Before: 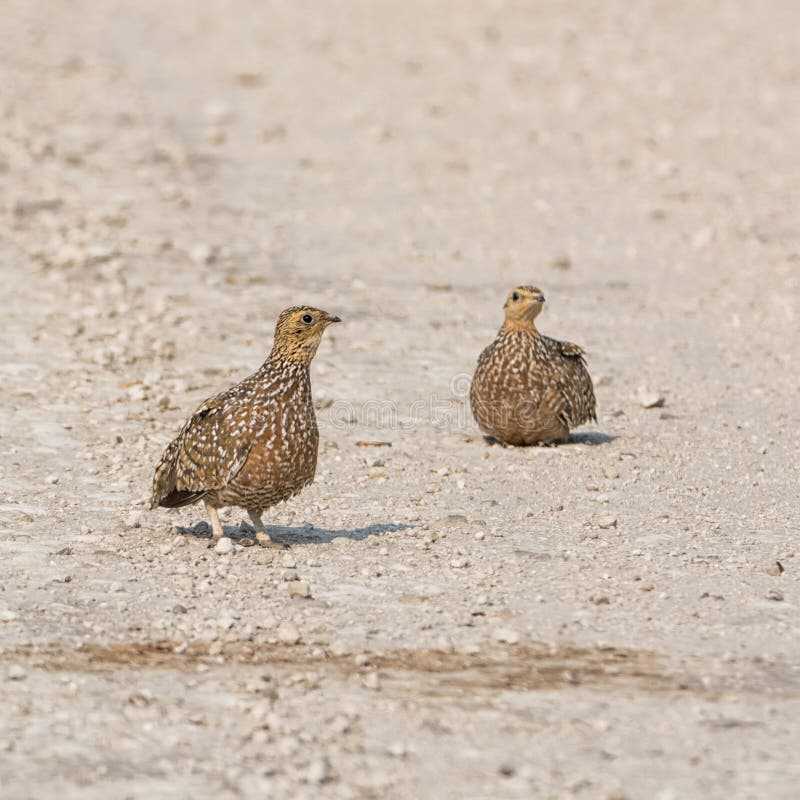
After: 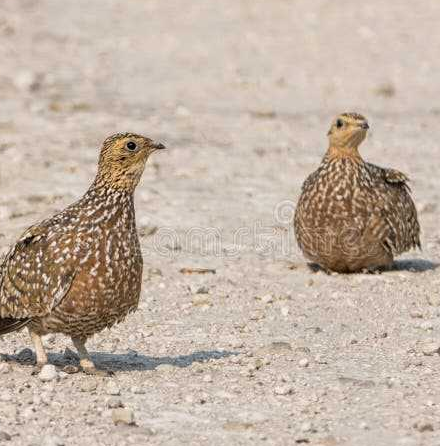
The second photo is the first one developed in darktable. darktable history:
crop and rotate: left 22.036%, top 21.747%, right 22.96%, bottom 22.405%
